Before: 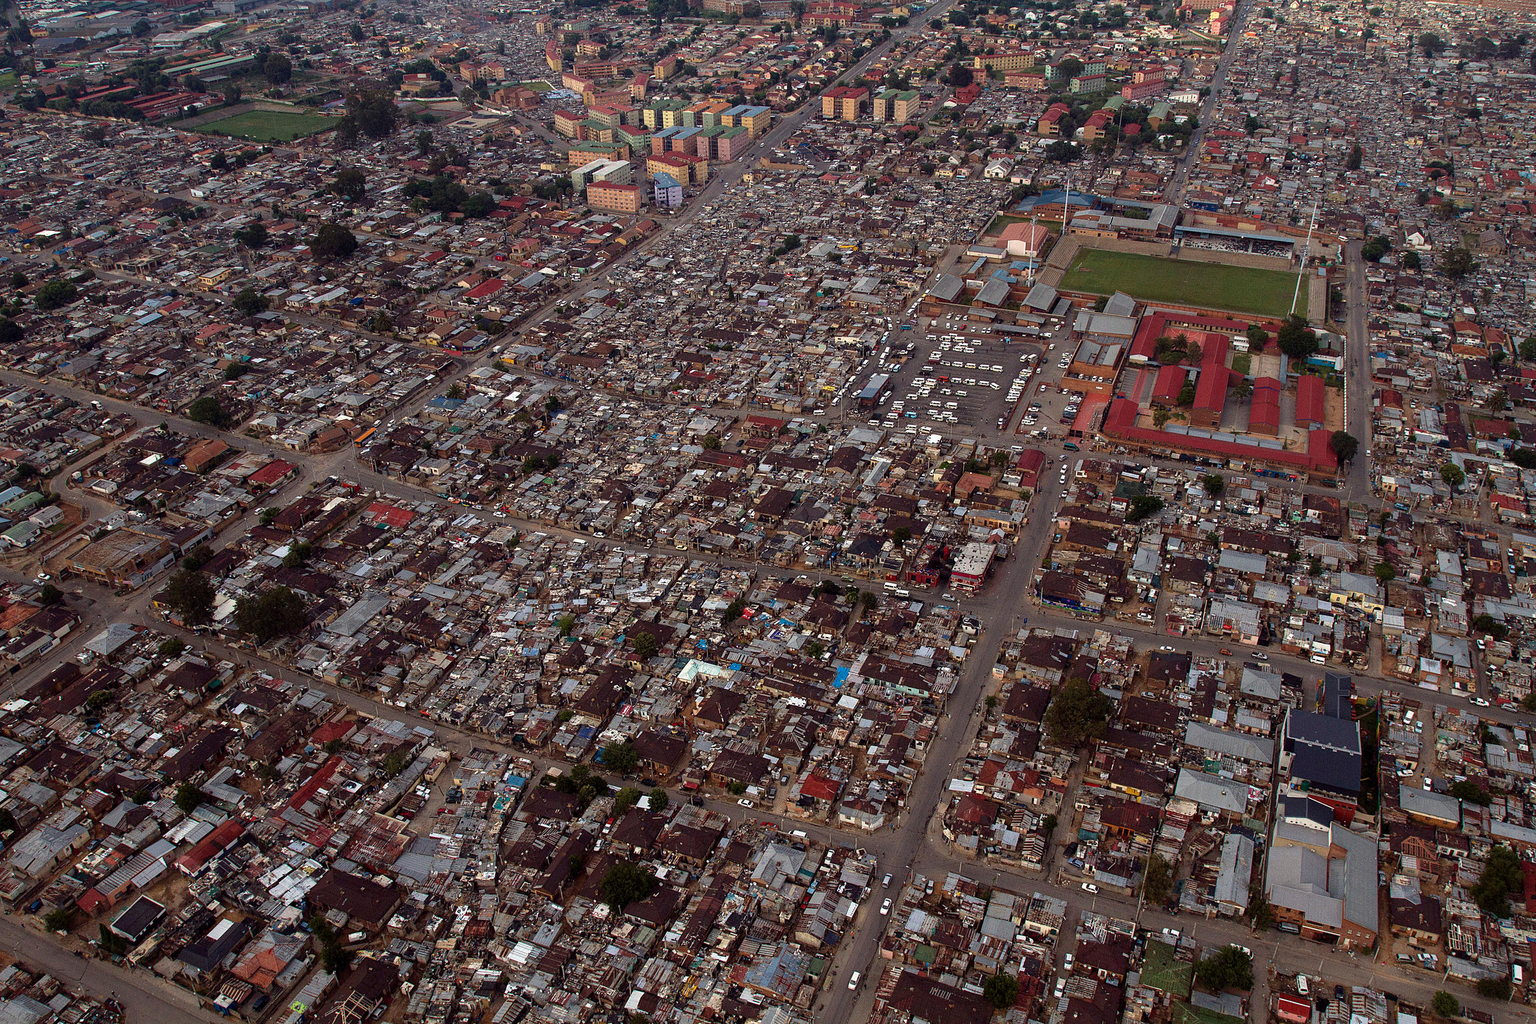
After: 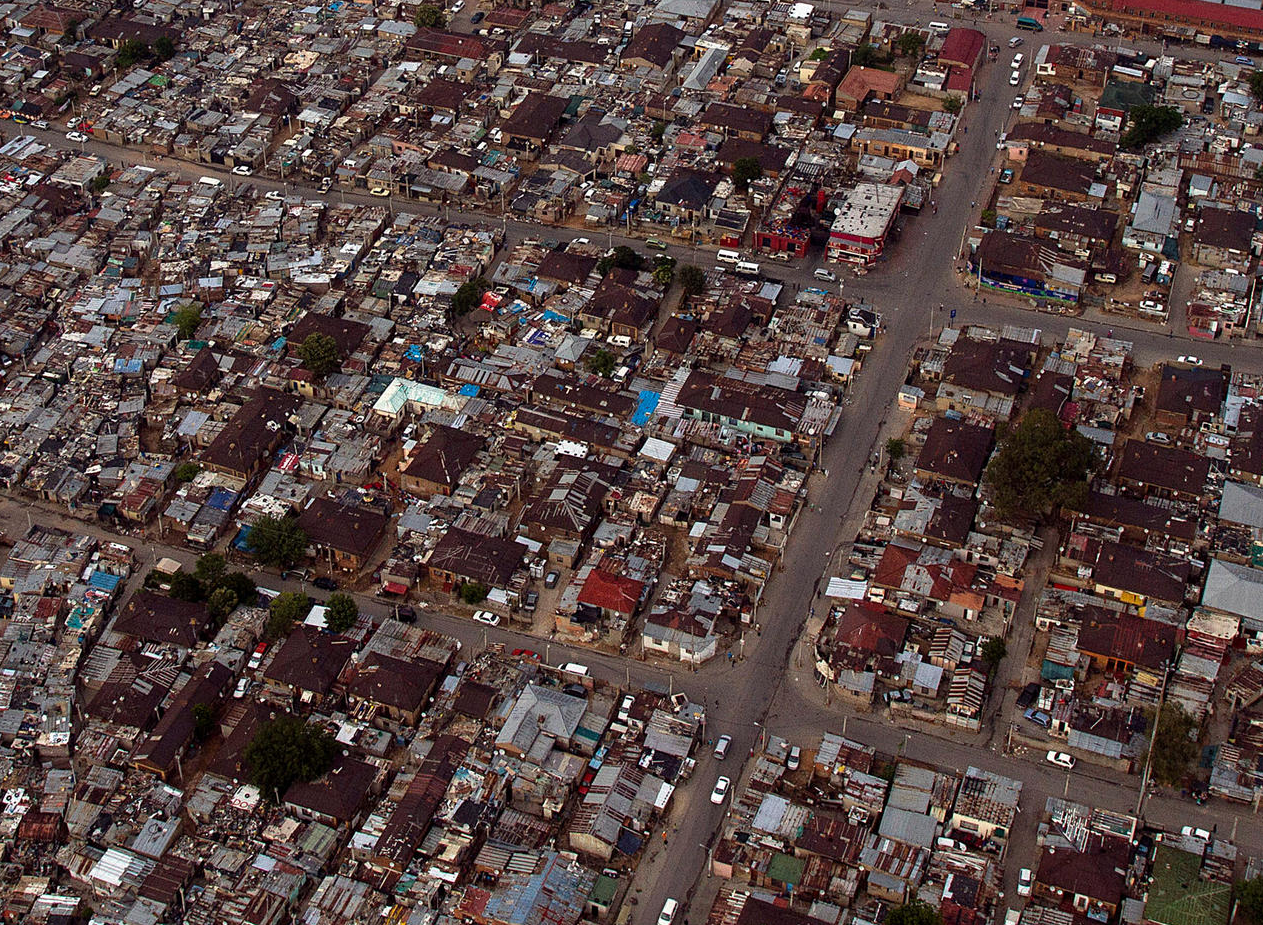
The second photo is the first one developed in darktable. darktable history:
crop: left 29.557%, top 42.261%, right 21.075%, bottom 3.51%
